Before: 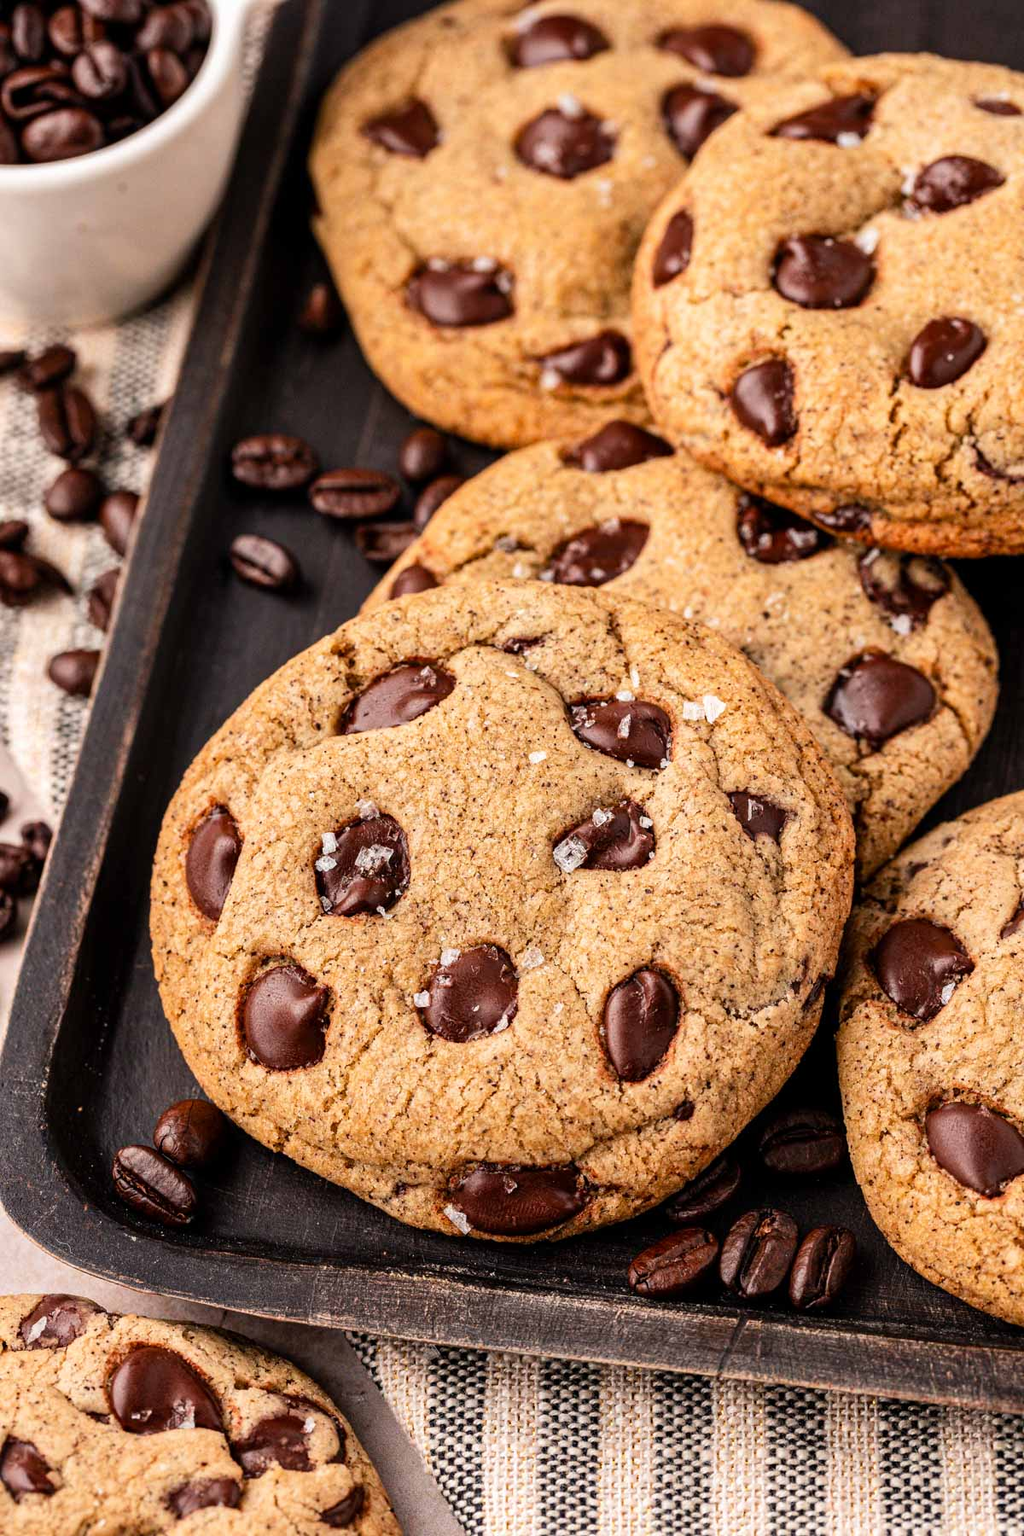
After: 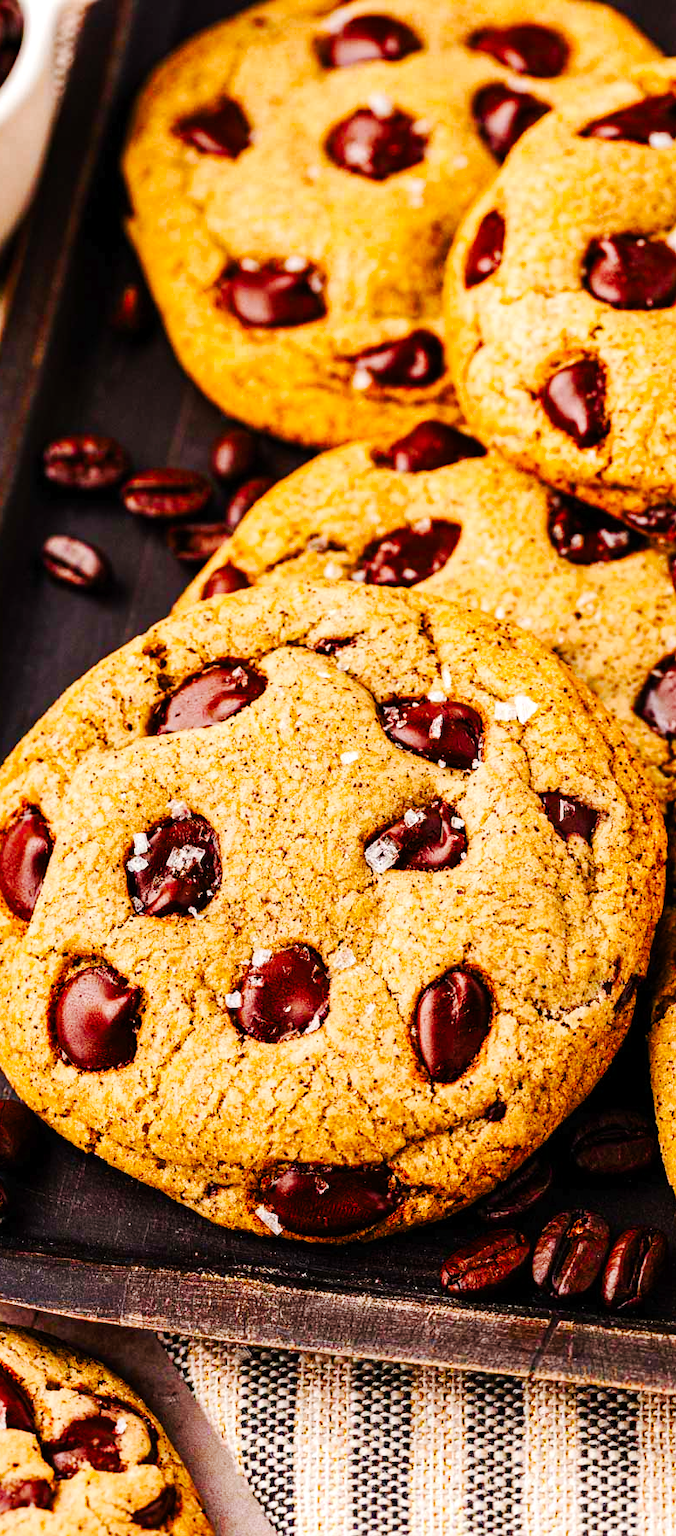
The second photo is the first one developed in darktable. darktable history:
color balance rgb: perceptual saturation grading › global saturation 45%, perceptual saturation grading › highlights -25%, perceptual saturation grading › shadows 50%, perceptual brilliance grading › global brilliance 3%, global vibrance 3%
crop and rotate: left 18.442%, right 15.508%
tone curve: curves: ch0 [(0, 0) (0.003, 0.008) (0.011, 0.011) (0.025, 0.018) (0.044, 0.028) (0.069, 0.039) (0.1, 0.056) (0.136, 0.081) (0.177, 0.118) (0.224, 0.164) (0.277, 0.223) (0.335, 0.3) (0.399, 0.399) (0.468, 0.51) (0.543, 0.618) (0.623, 0.71) (0.709, 0.79) (0.801, 0.865) (0.898, 0.93) (1, 1)], preserve colors none
